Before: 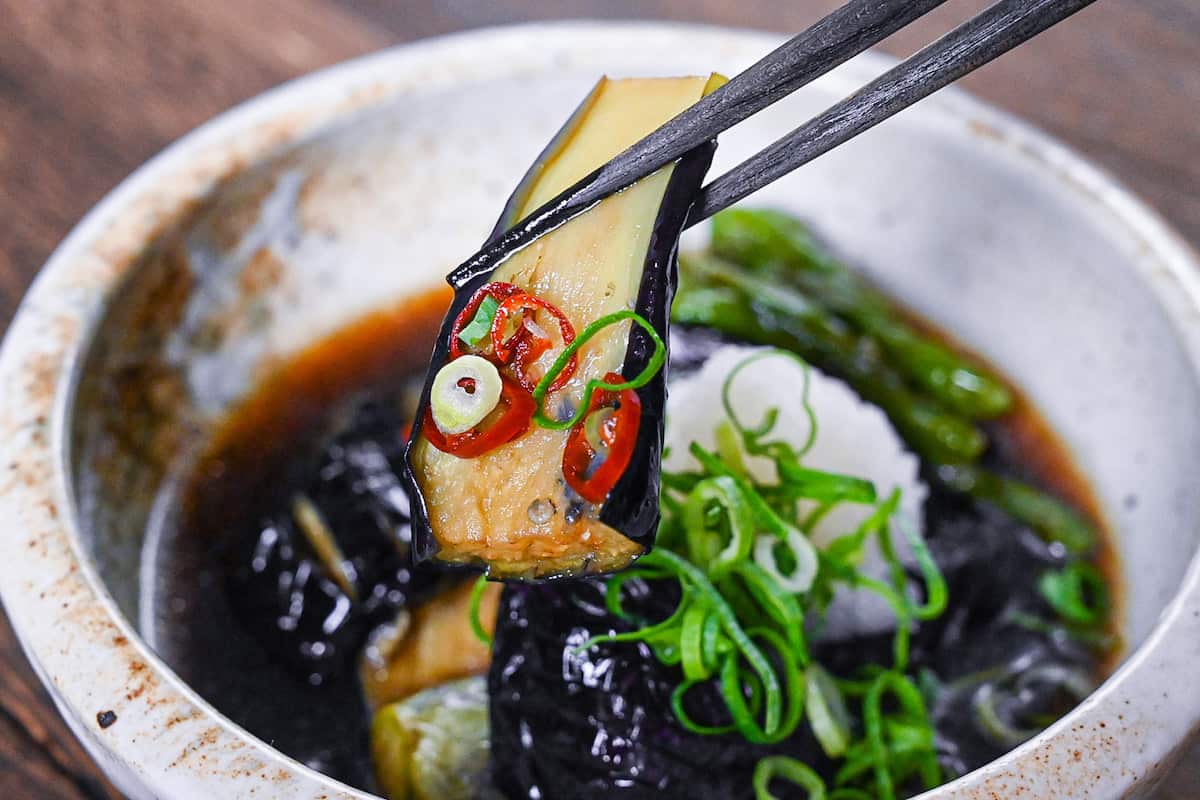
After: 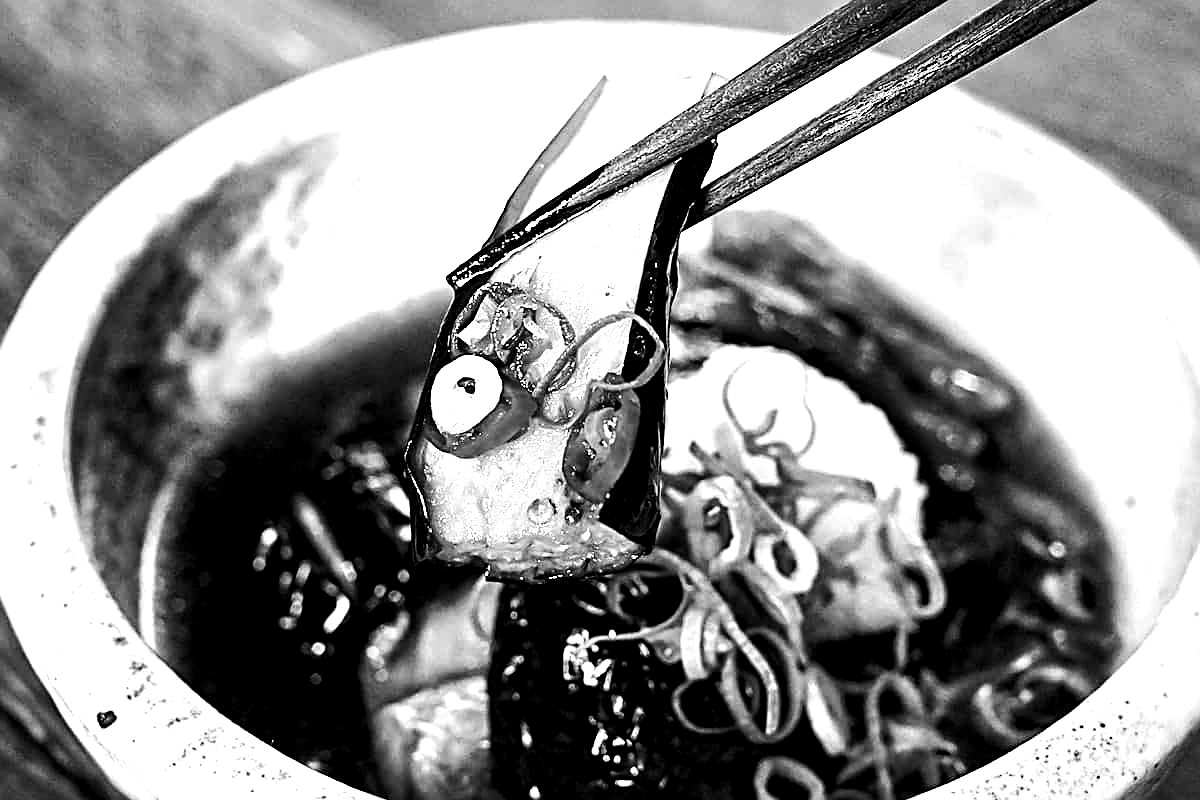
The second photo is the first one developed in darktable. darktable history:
sharpen: radius 2.543, amount 0.636
contrast brightness saturation: saturation -1
tone equalizer: -8 EV -1.08 EV, -7 EV -1.01 EV, -6 EV -0.867 EV, -5 EV -0.578 EV, -3 EV 0.578 EV, -2 EV 0.867 EV, -1 EV 1.01 EV, +0 EV 1.08 EV, edges refinement/feathering 500, mask exposure compensation -1.57 EV, preserve details no
color balance rgb: global offset › luminance -0.51%, perceptual saturation grading › global saturation 27.53%, perceptual saturation grading › highlights -25%, perceptual saturation grading › shadows 25%, perceptual brilliance grading › highlights 6.62%, perceptual brilliance grading › mid-tones 17.07%, perceptual brilliance grading › shadows -5.23%
